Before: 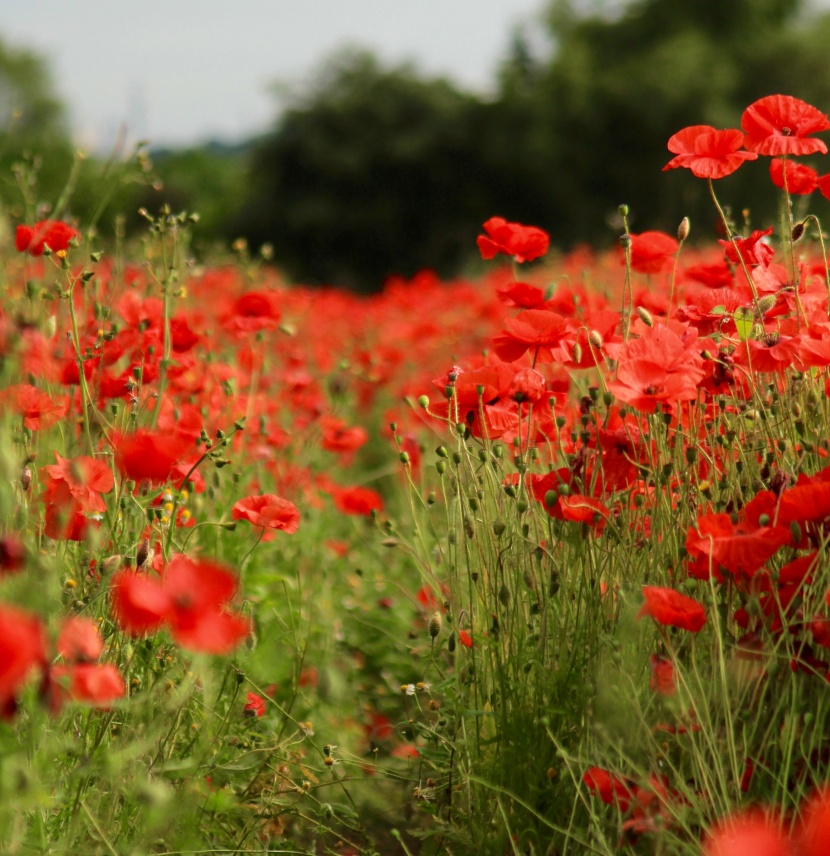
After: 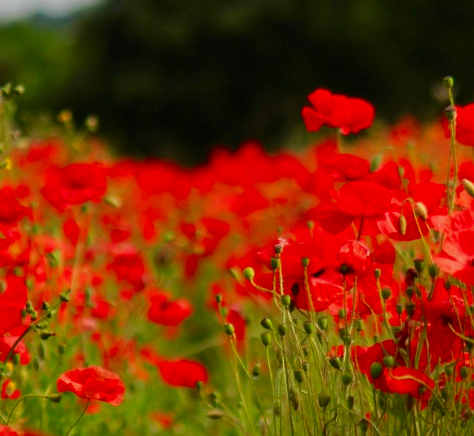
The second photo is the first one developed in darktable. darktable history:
exposure: exposure -0.37 EV, compensate highlight preservation false
crop: left 21.154%, top 15%, right 21.733%, bottom 34.052%
color correction: highlights b* 0.026, saturation 1.35
